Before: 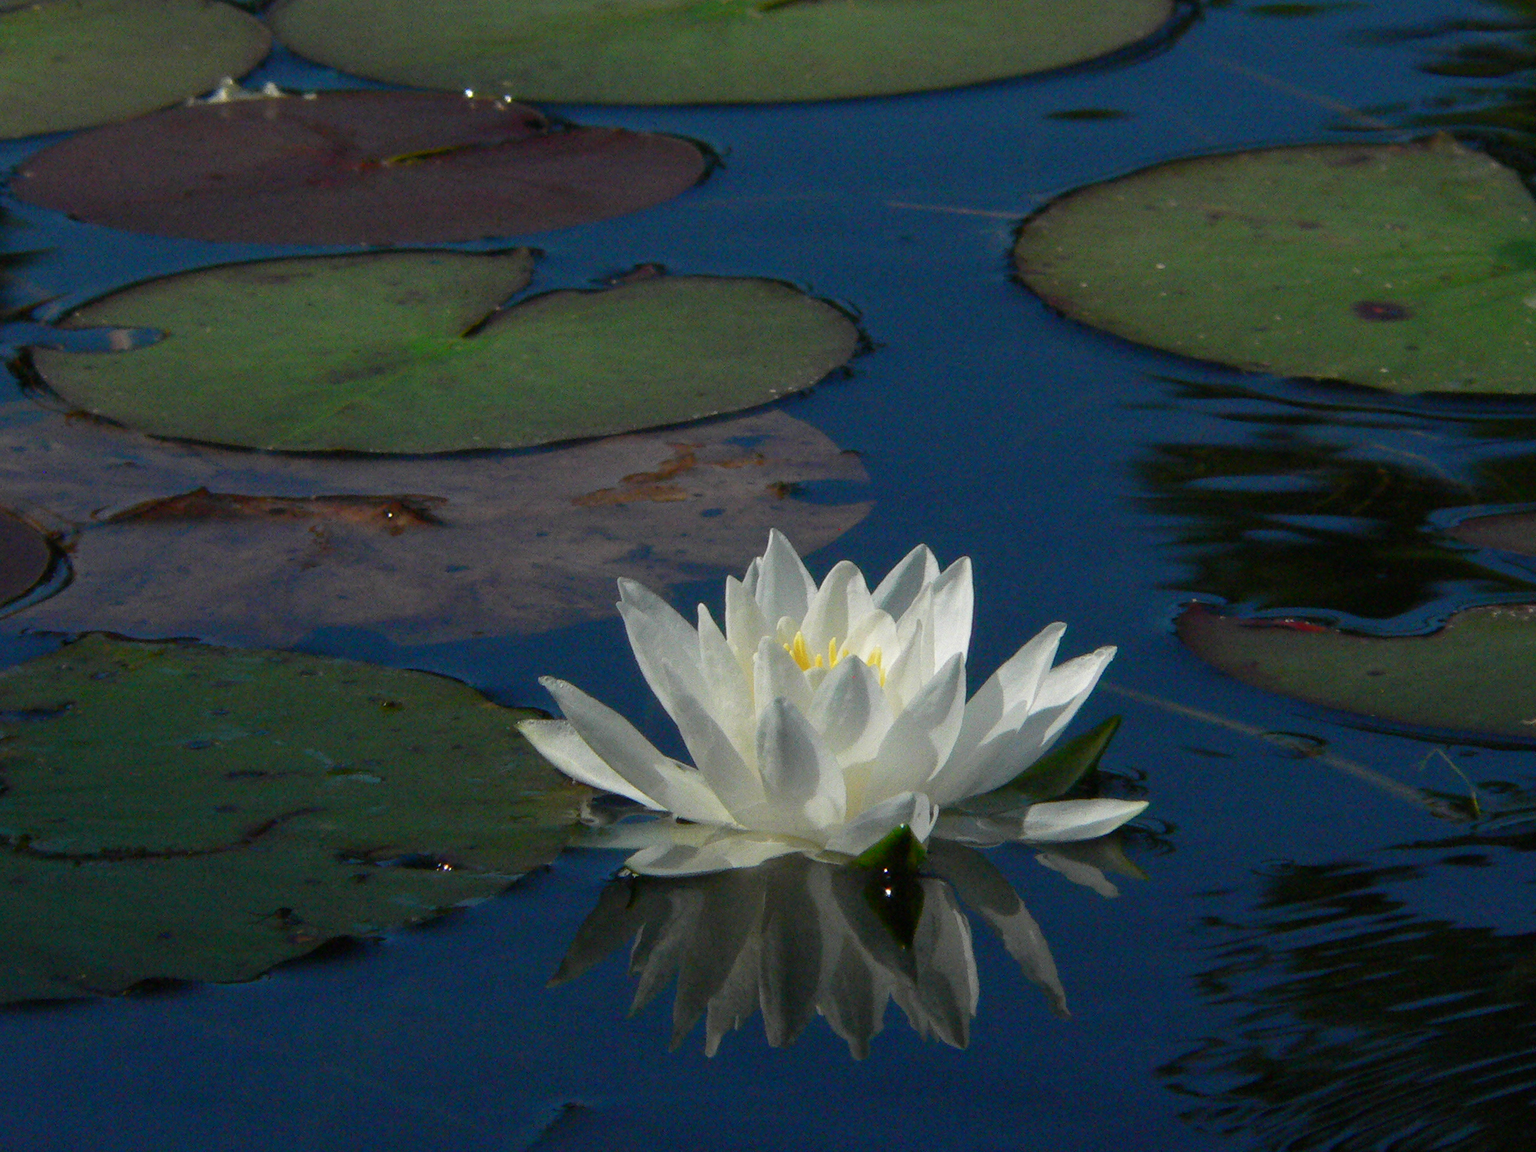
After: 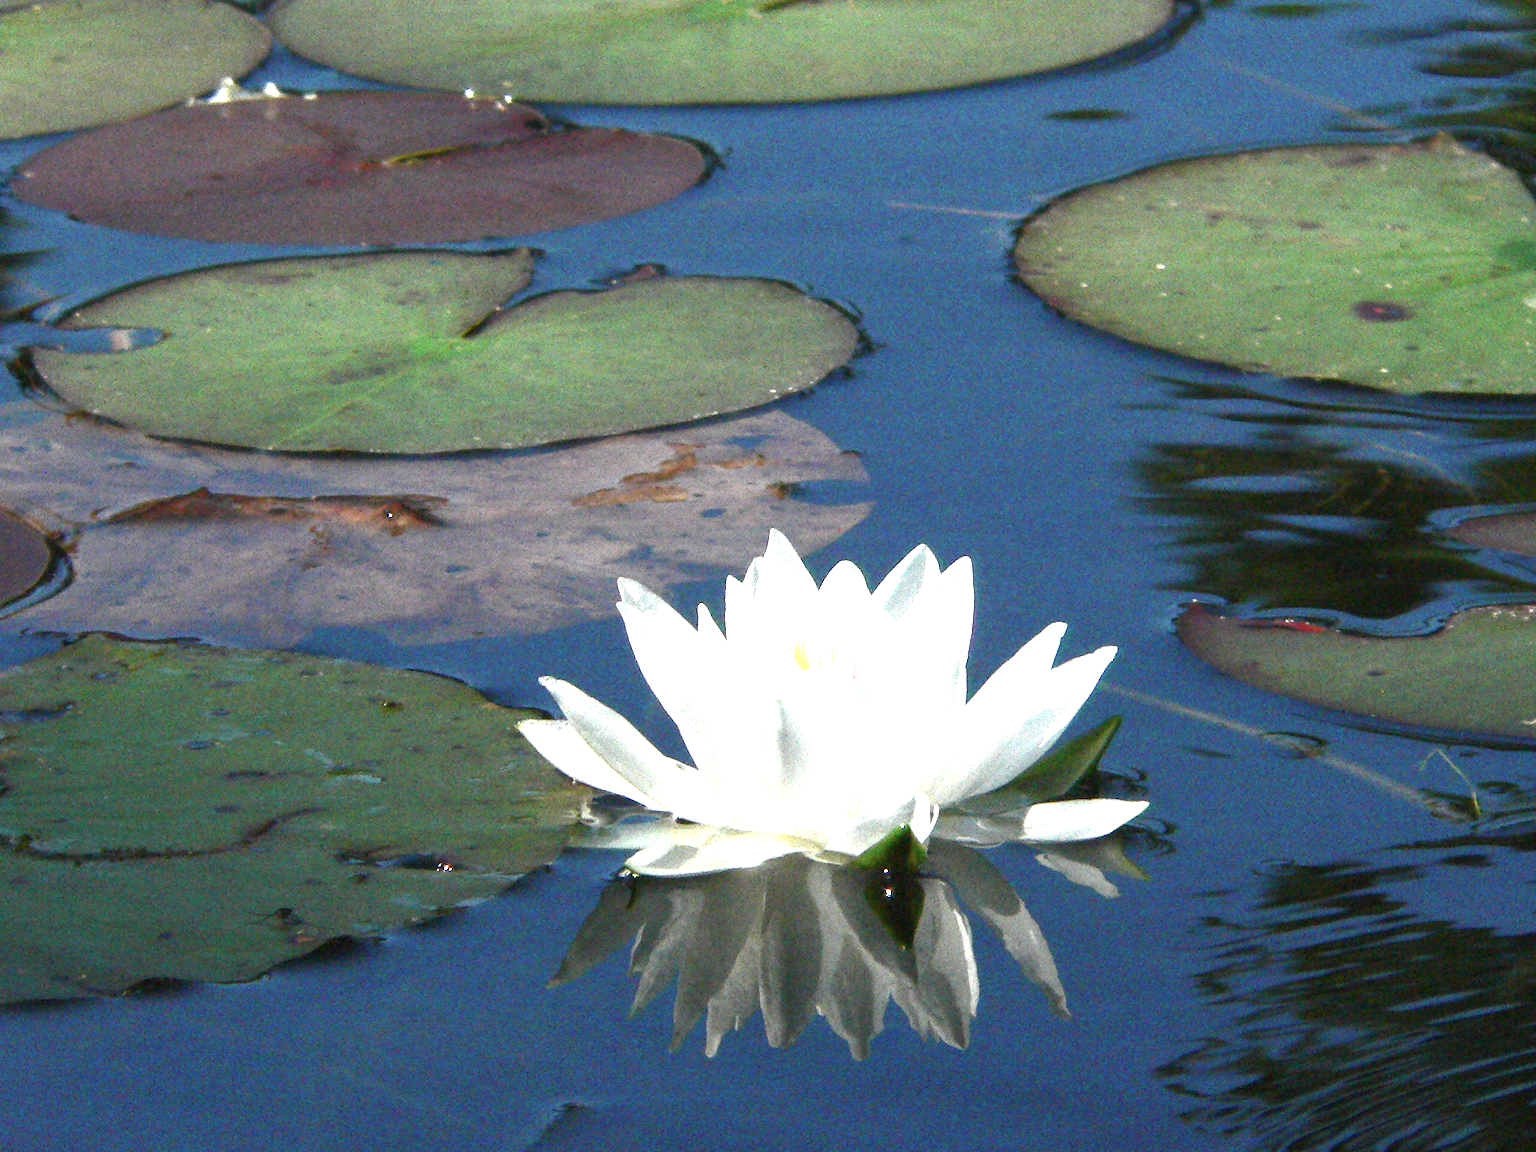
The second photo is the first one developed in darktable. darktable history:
exposure: black level correction 0, exposure 1.474 EV, compensate exposure bias true, compensate highlight preservation false
color balance rgb: linear chroma grading › shadows -2.145%, linear chroma grading › highlights -14.65%, linear chroma grading › global chroma -9.517%, linear chroma grading › mid-tones -9.747%, perceptual saturation grading › global saturation 0.057%, perceptual brilliance grading › global brilliance 11.801%, perceptual brilliance grading › highlights 15.185%
